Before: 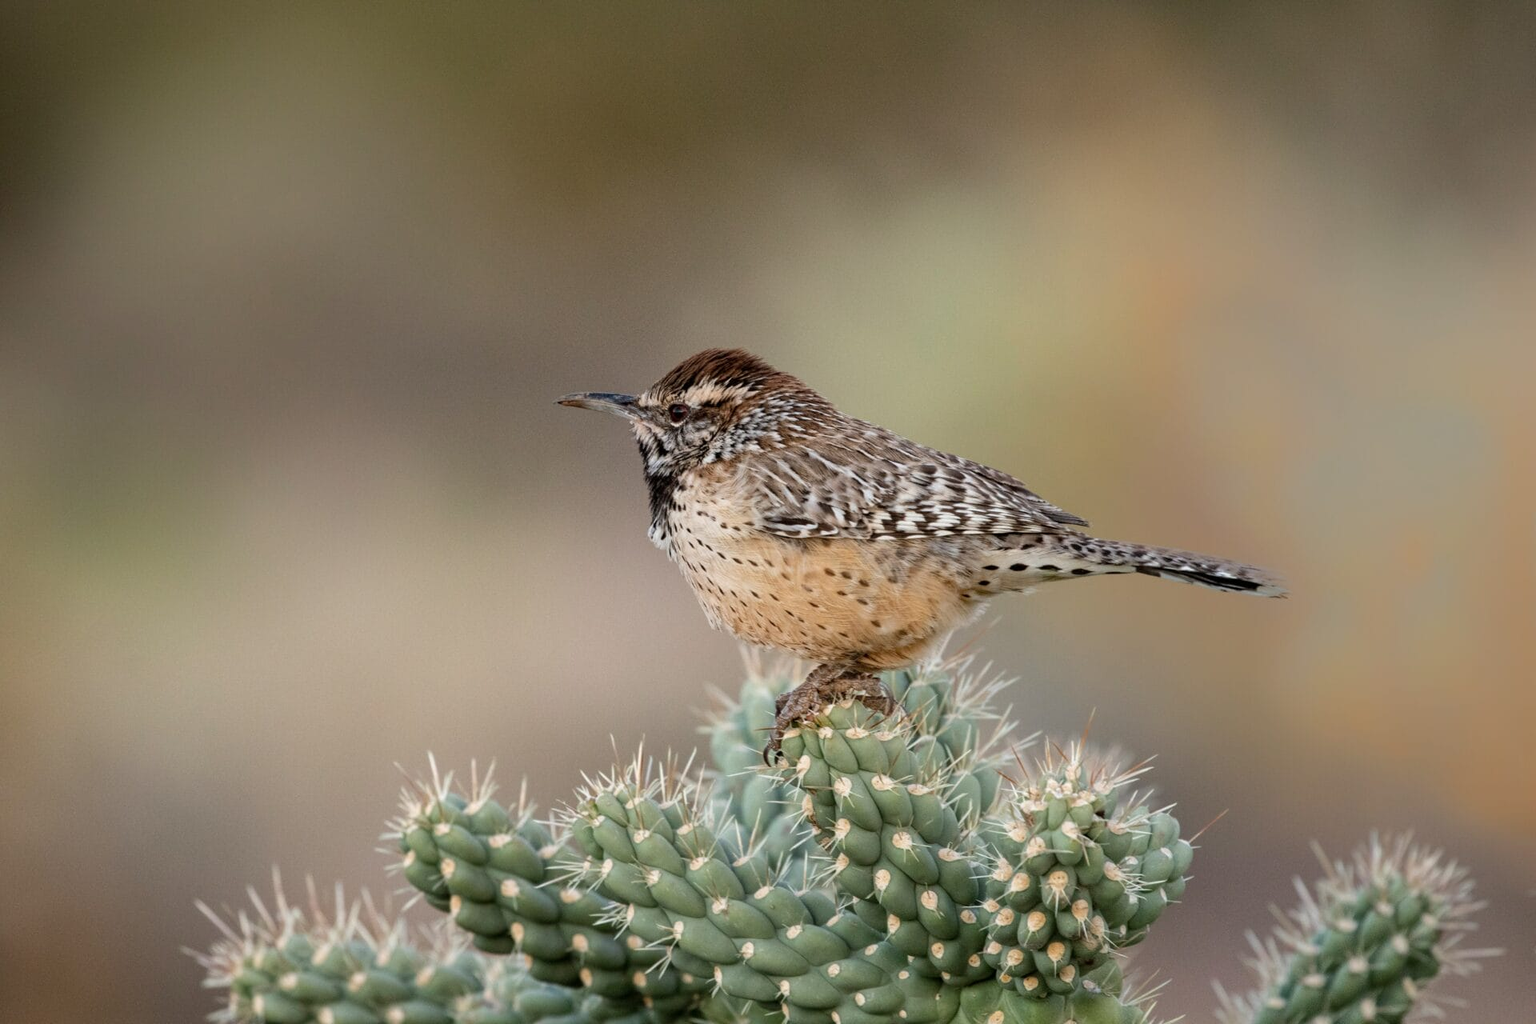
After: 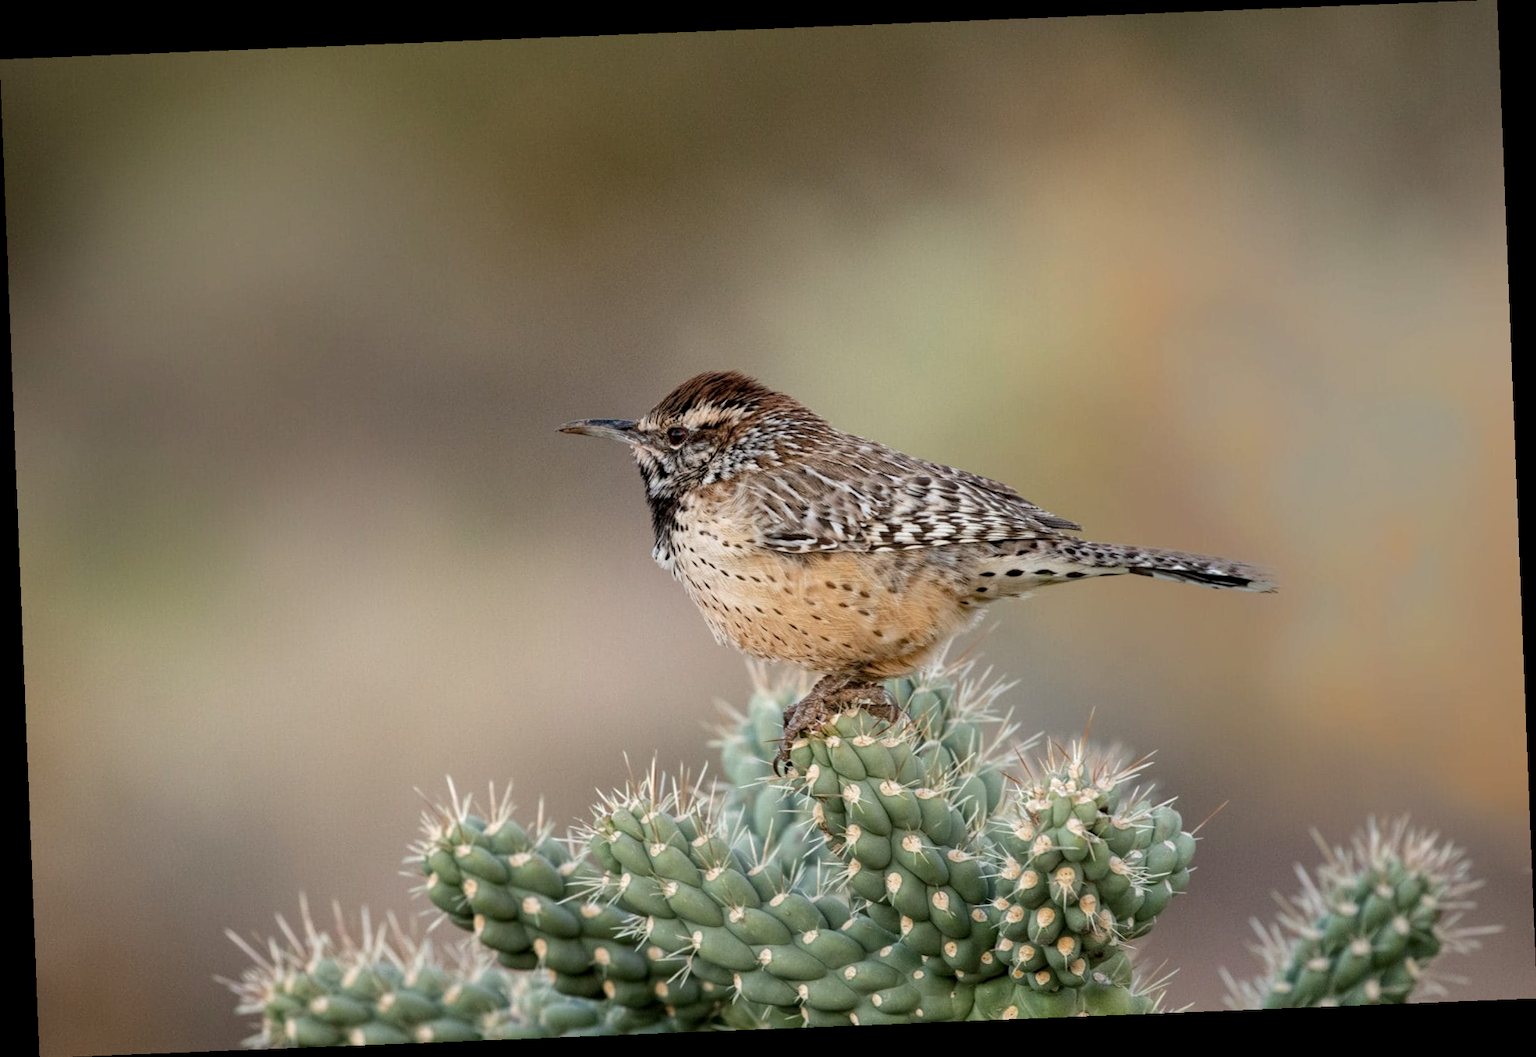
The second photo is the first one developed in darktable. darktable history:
local contrast: highlights 100%, shadows 100%, detail 120%, midtone range 0.2
rotate and perspective: rotation -2.29°, automatic cropping off
